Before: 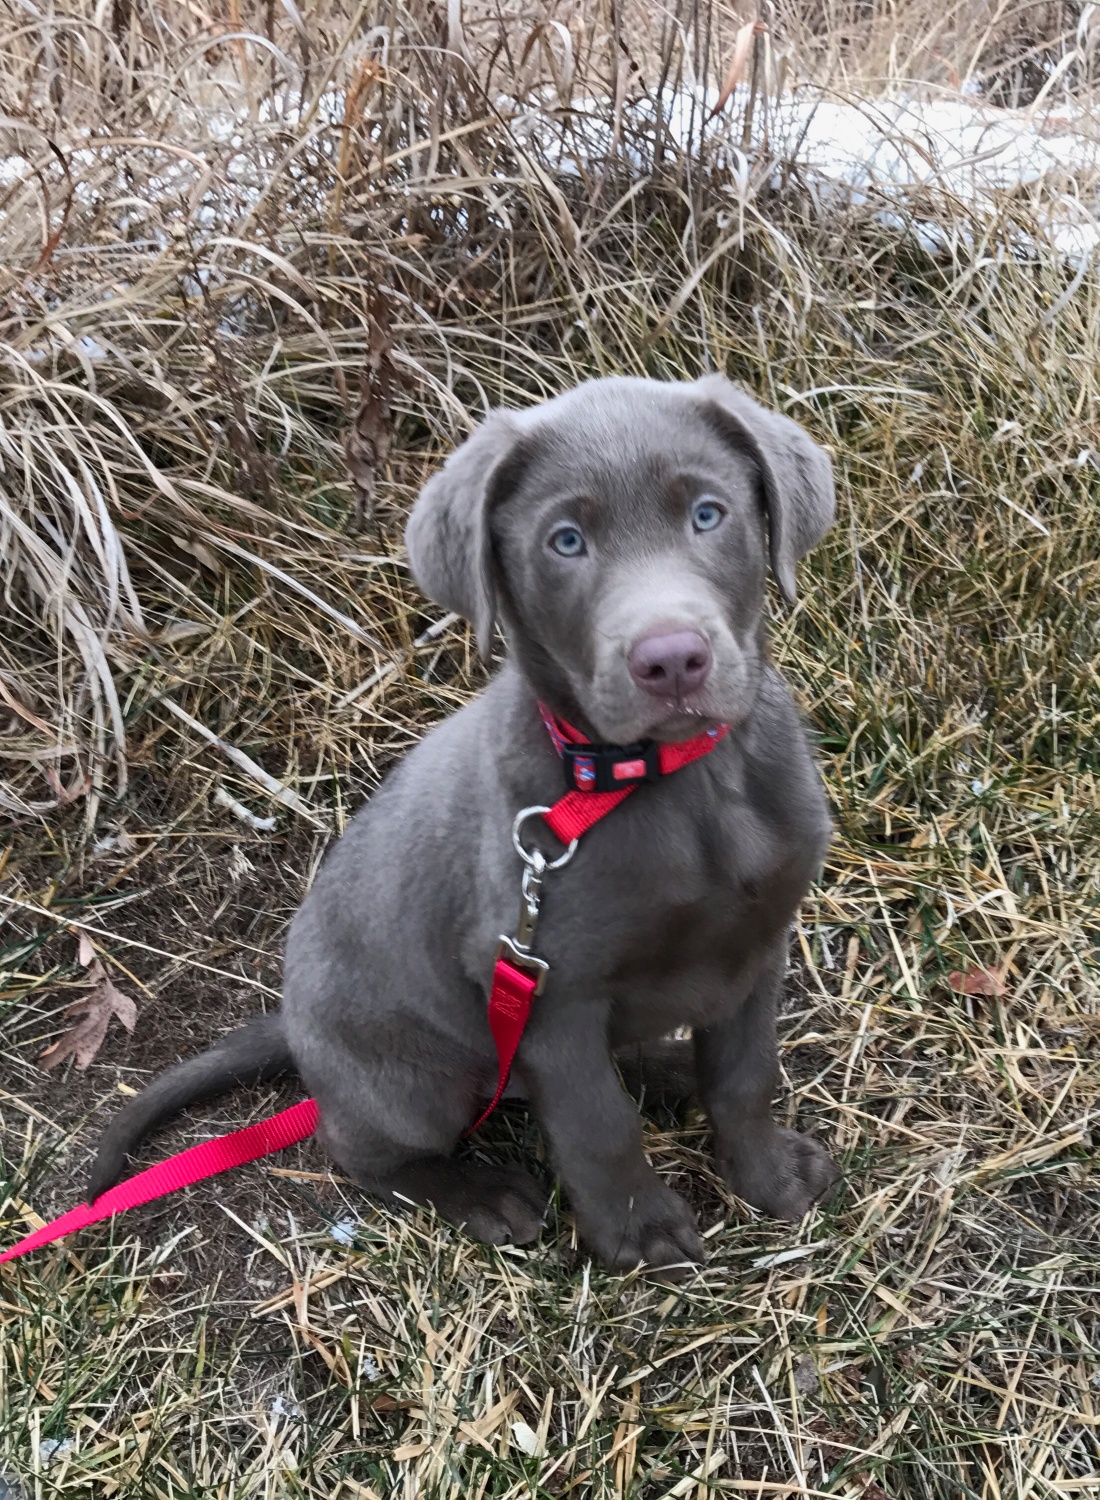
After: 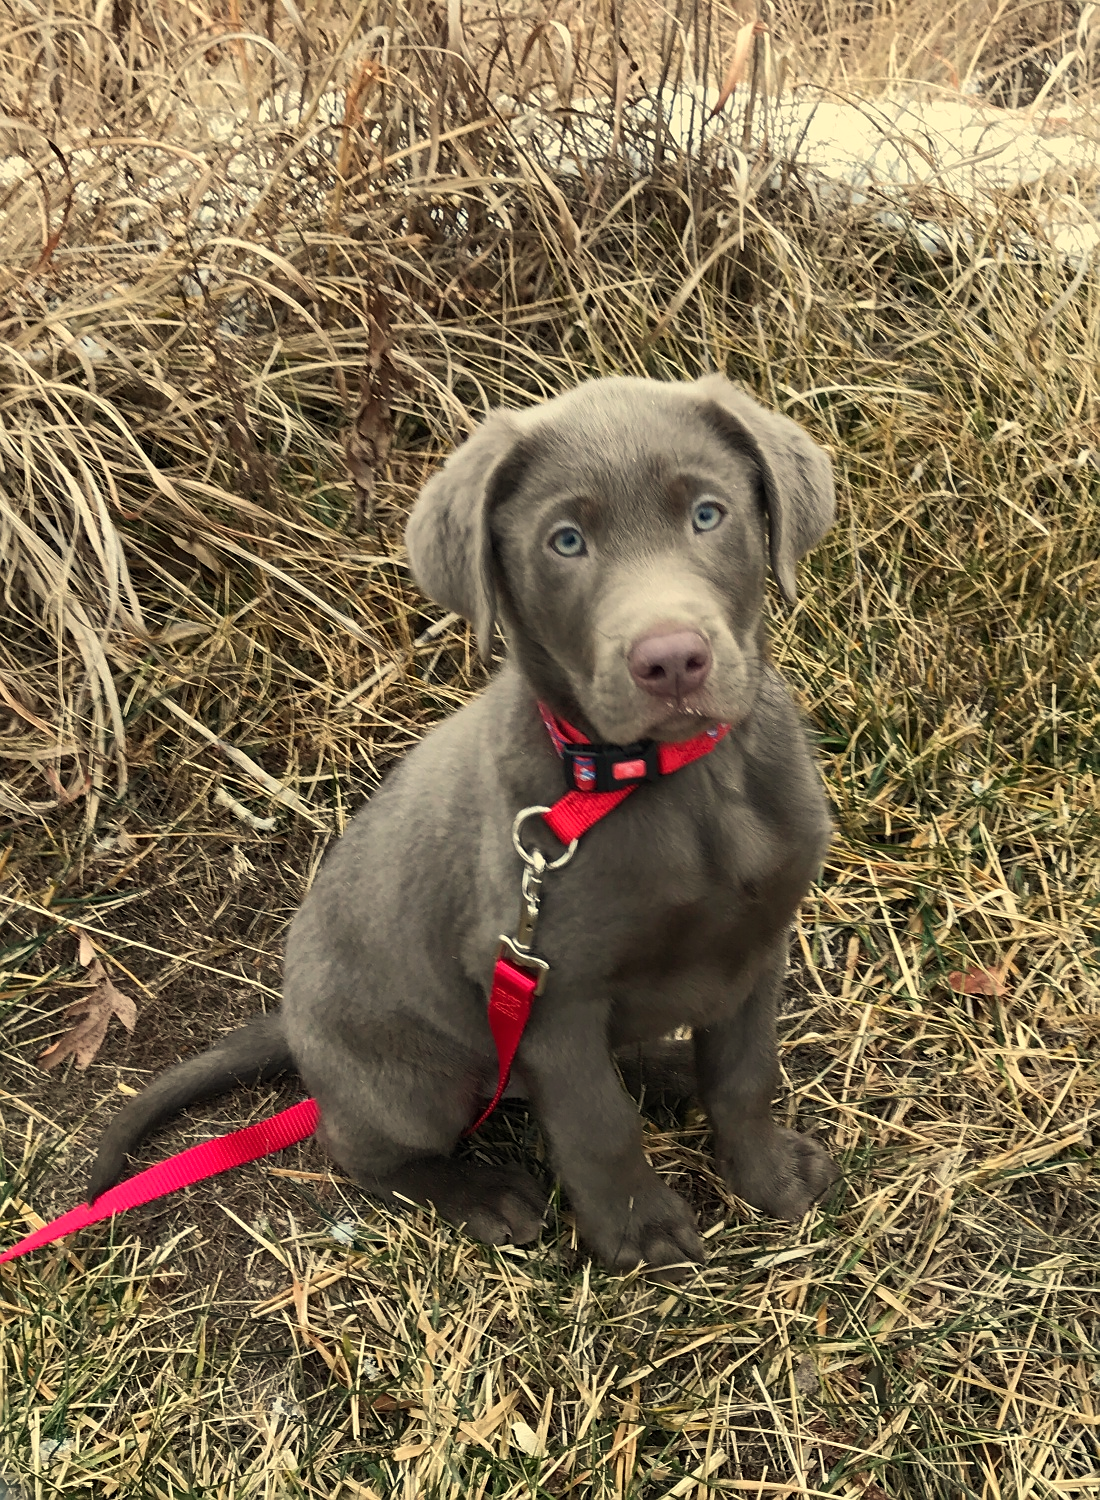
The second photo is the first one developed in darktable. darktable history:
white balance: red 1.08, blue 0.791
sharpen: radius 0.969, amount 0.604
